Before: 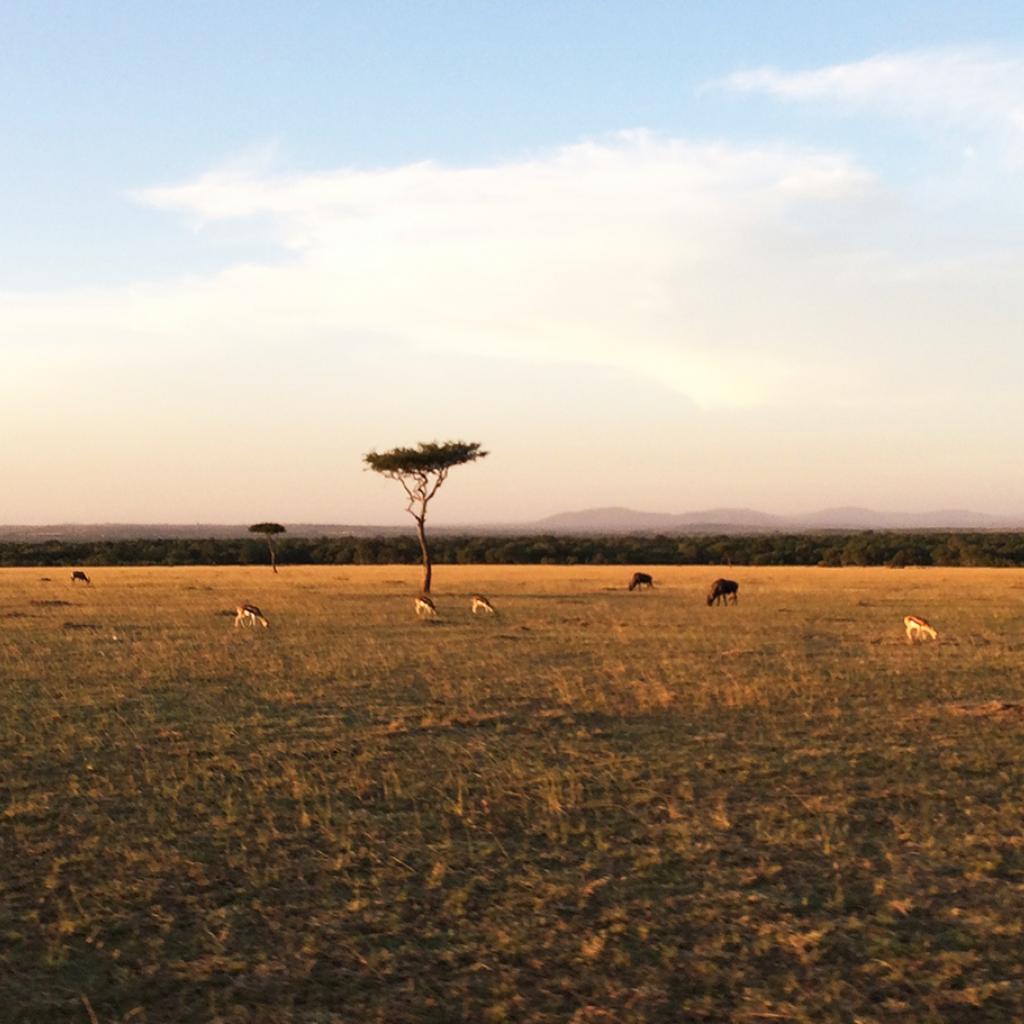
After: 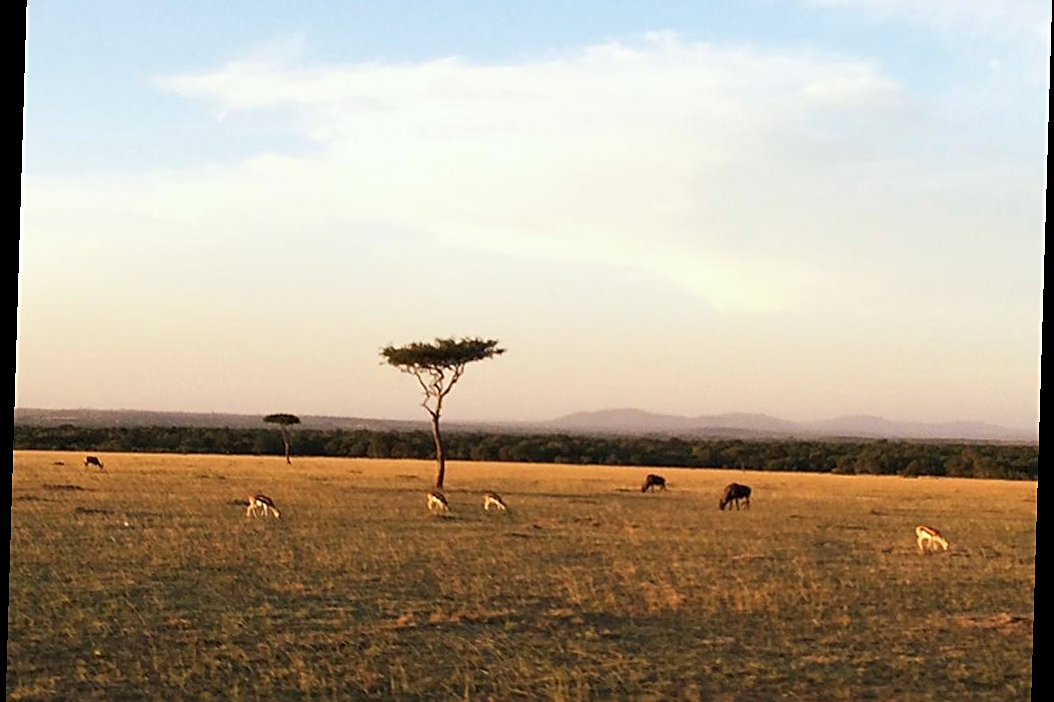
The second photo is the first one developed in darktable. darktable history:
crop: top 11.166%, bottom 22.168%
sharpen: amount 0.6
rotate and perspective: rotation 1.72°, automatic cropping off
white balance: red 0.978, blue 0.999
